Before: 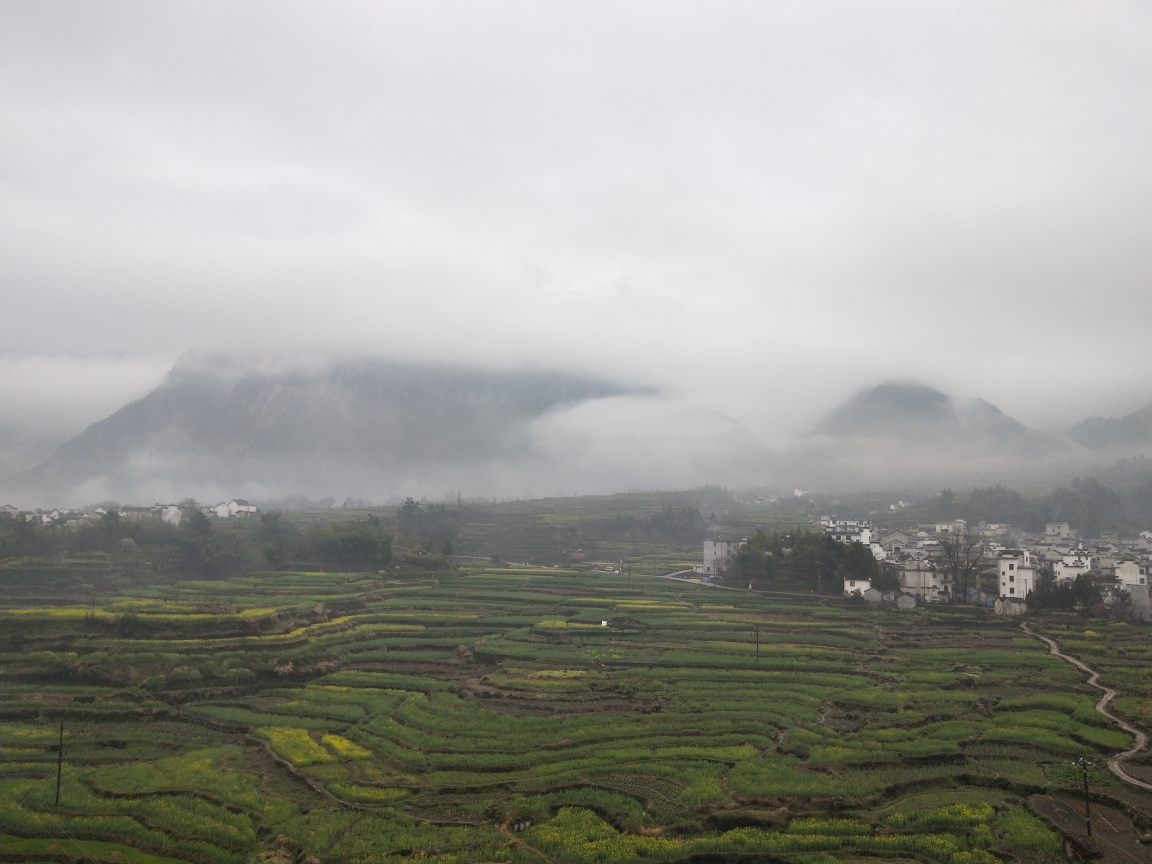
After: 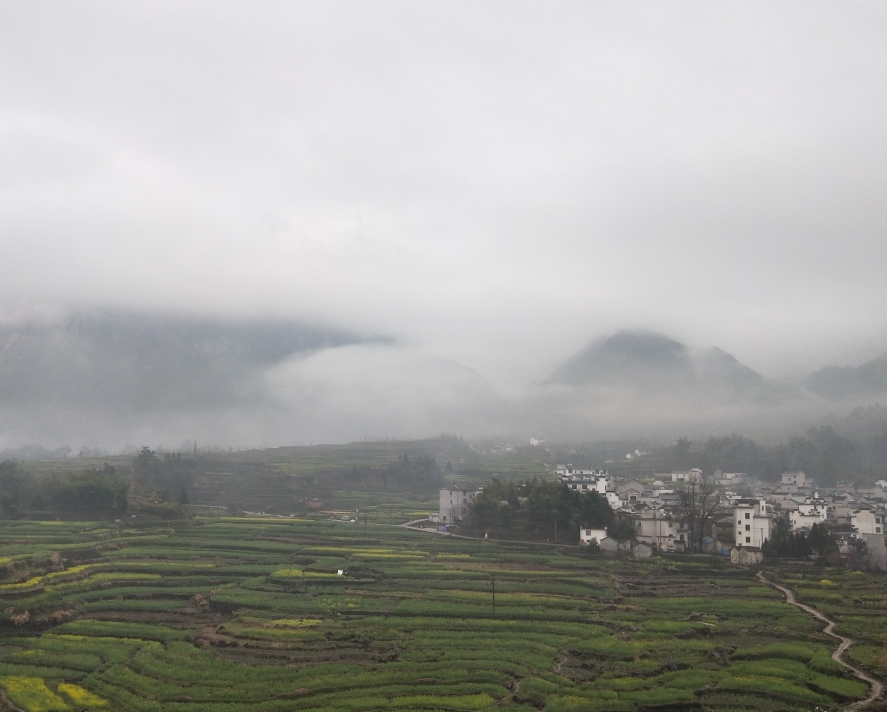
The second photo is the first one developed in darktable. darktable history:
crop: left 22.998%, top 5.909%, bottom 11.583%
